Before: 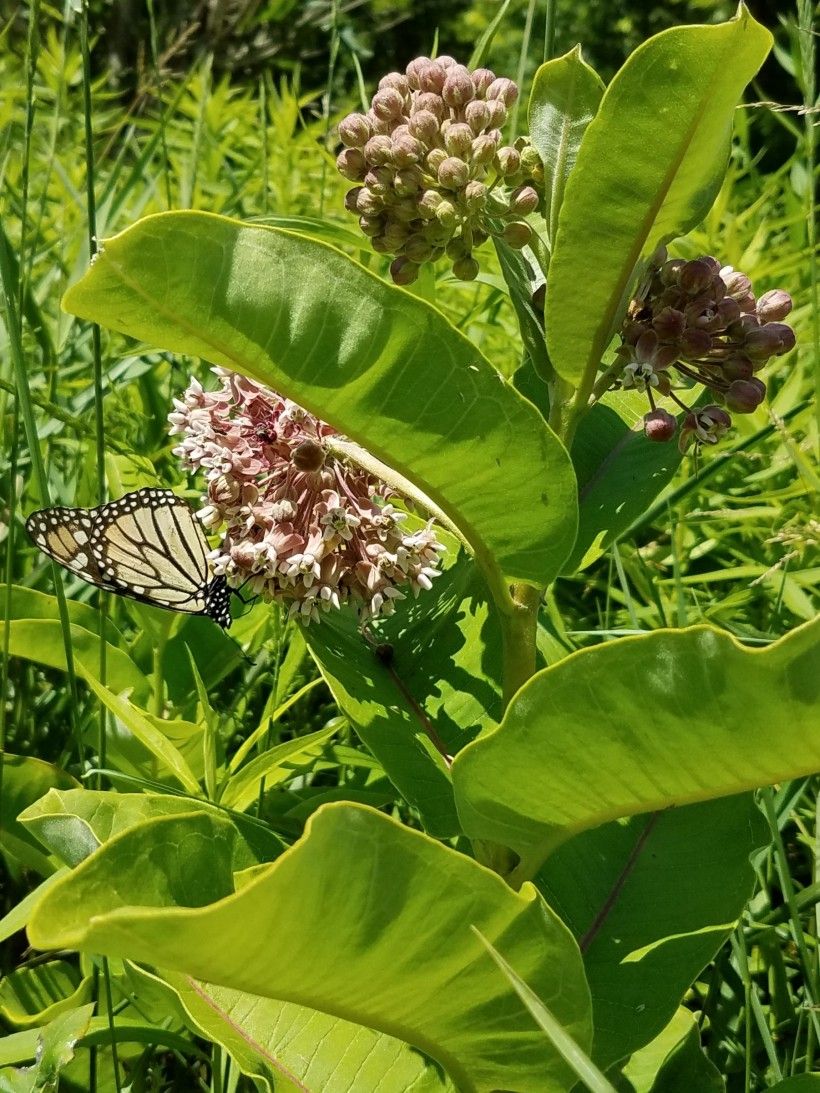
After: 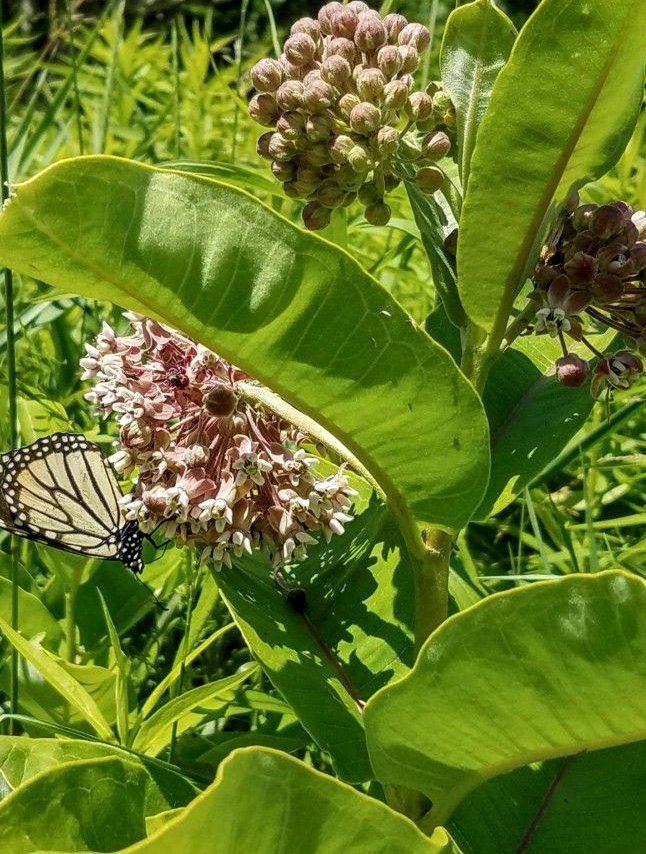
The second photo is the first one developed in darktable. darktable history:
crop and rotate: left 10.77%, top 5.1%, right 10.41%, bottom 16.76%
local contrast: on, module defaults
